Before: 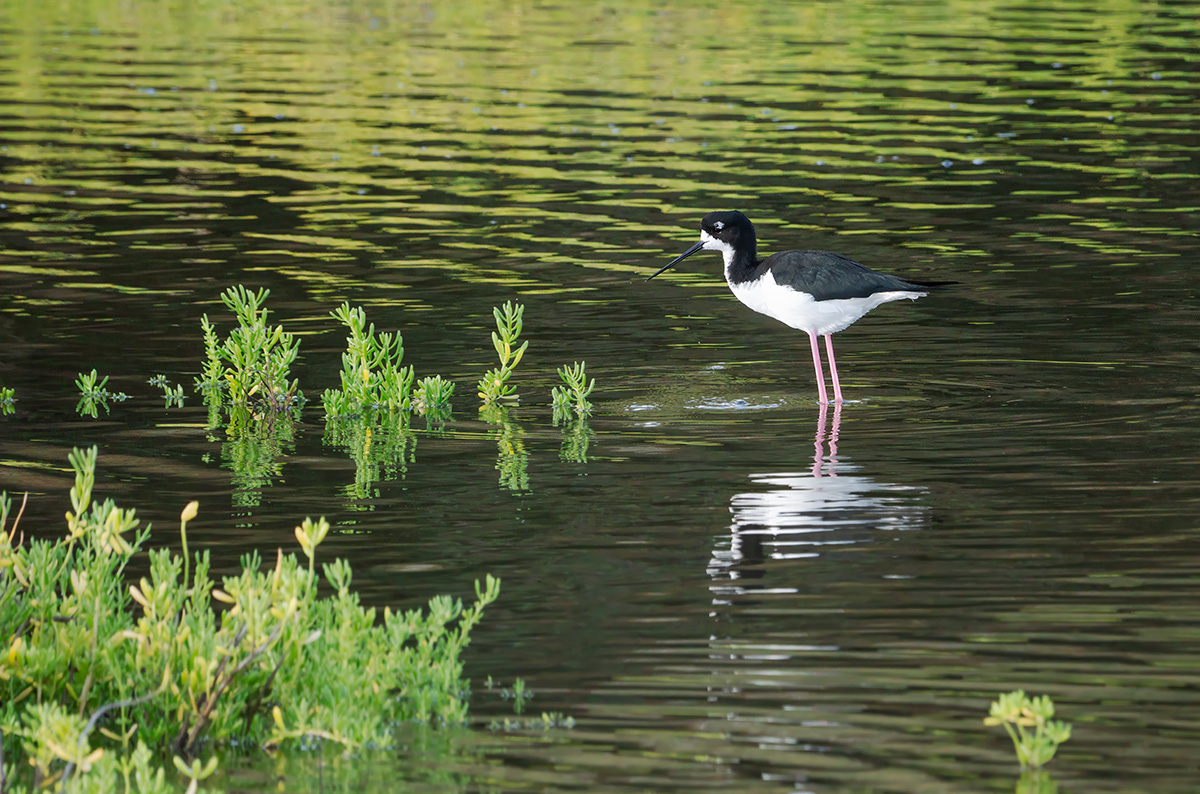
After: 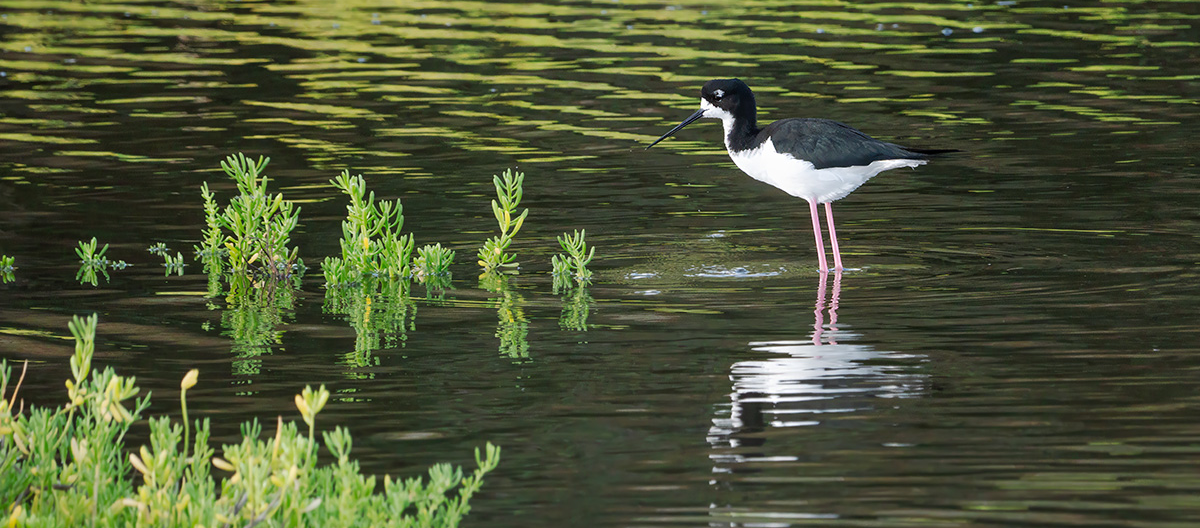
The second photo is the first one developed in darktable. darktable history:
crop: top 16.667%, bottom 16.746%
tone equalizer: on, module defaults
